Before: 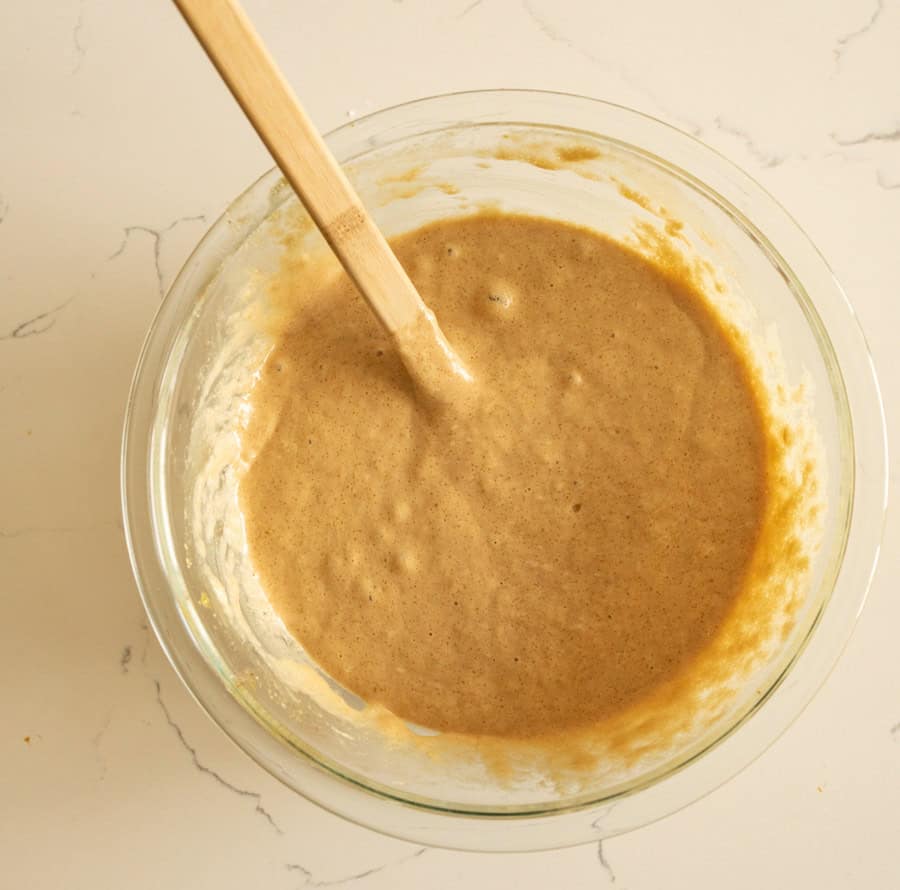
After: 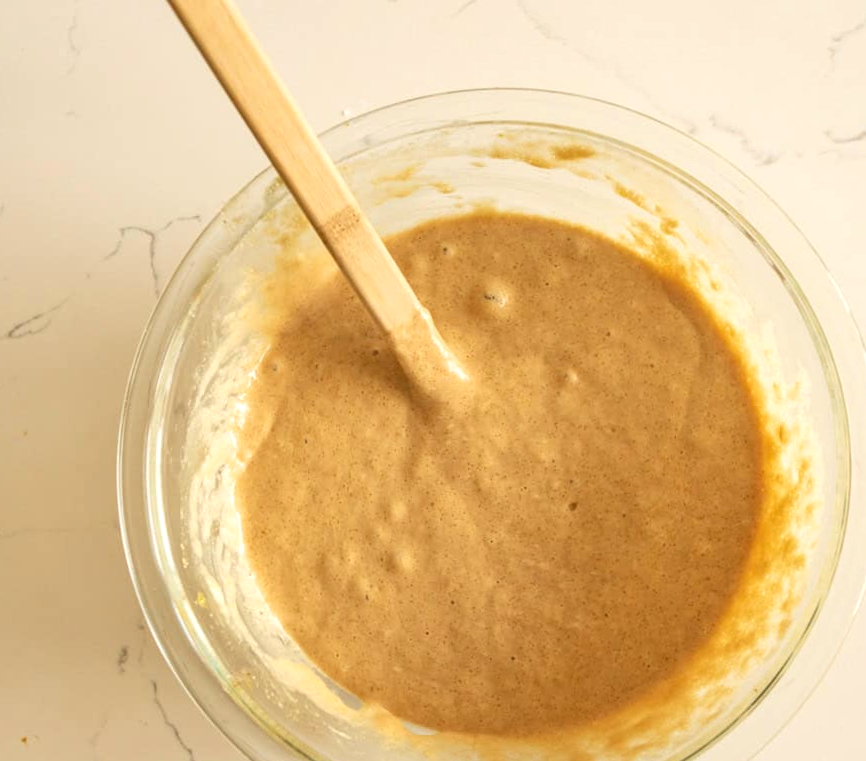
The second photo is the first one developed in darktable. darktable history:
crop and rotate: angle 0.2°, left 0.275%, right 3.127%, bottom 14.18%
tone equalizer: on, module defaults
exposure: exposure 0.178 EV, compensate exposure bias true, compensate highlight preservation false
